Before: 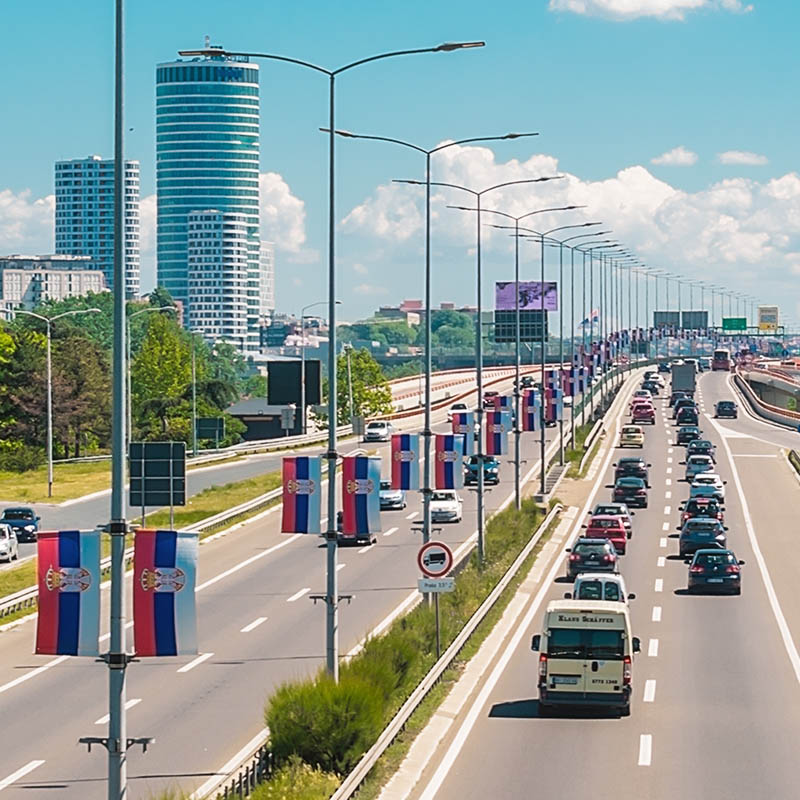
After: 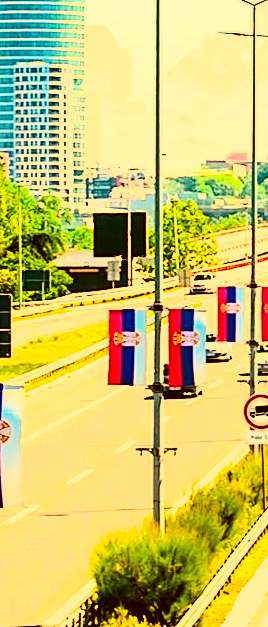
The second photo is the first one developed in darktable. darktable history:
crop and rotate: left 21.77%, top 18.528%, right 44.676%, bottom 2.997%
contrast brightness saturation: contrast 0.4, brightness 0.05, saturation 0.25
color correction: highlights a* 10.44, highlights b* 30.04, shadows a* 2.73, shadows b* 17.51, saturation 1.72
exposure: exposure 0.943 EV, compensate highlight preservation false
filmic rgb: black relative exposure -3.72 EV, white relative exposure 2.77 EV, dynamic range scaling -5.32%, hardness 3.03
